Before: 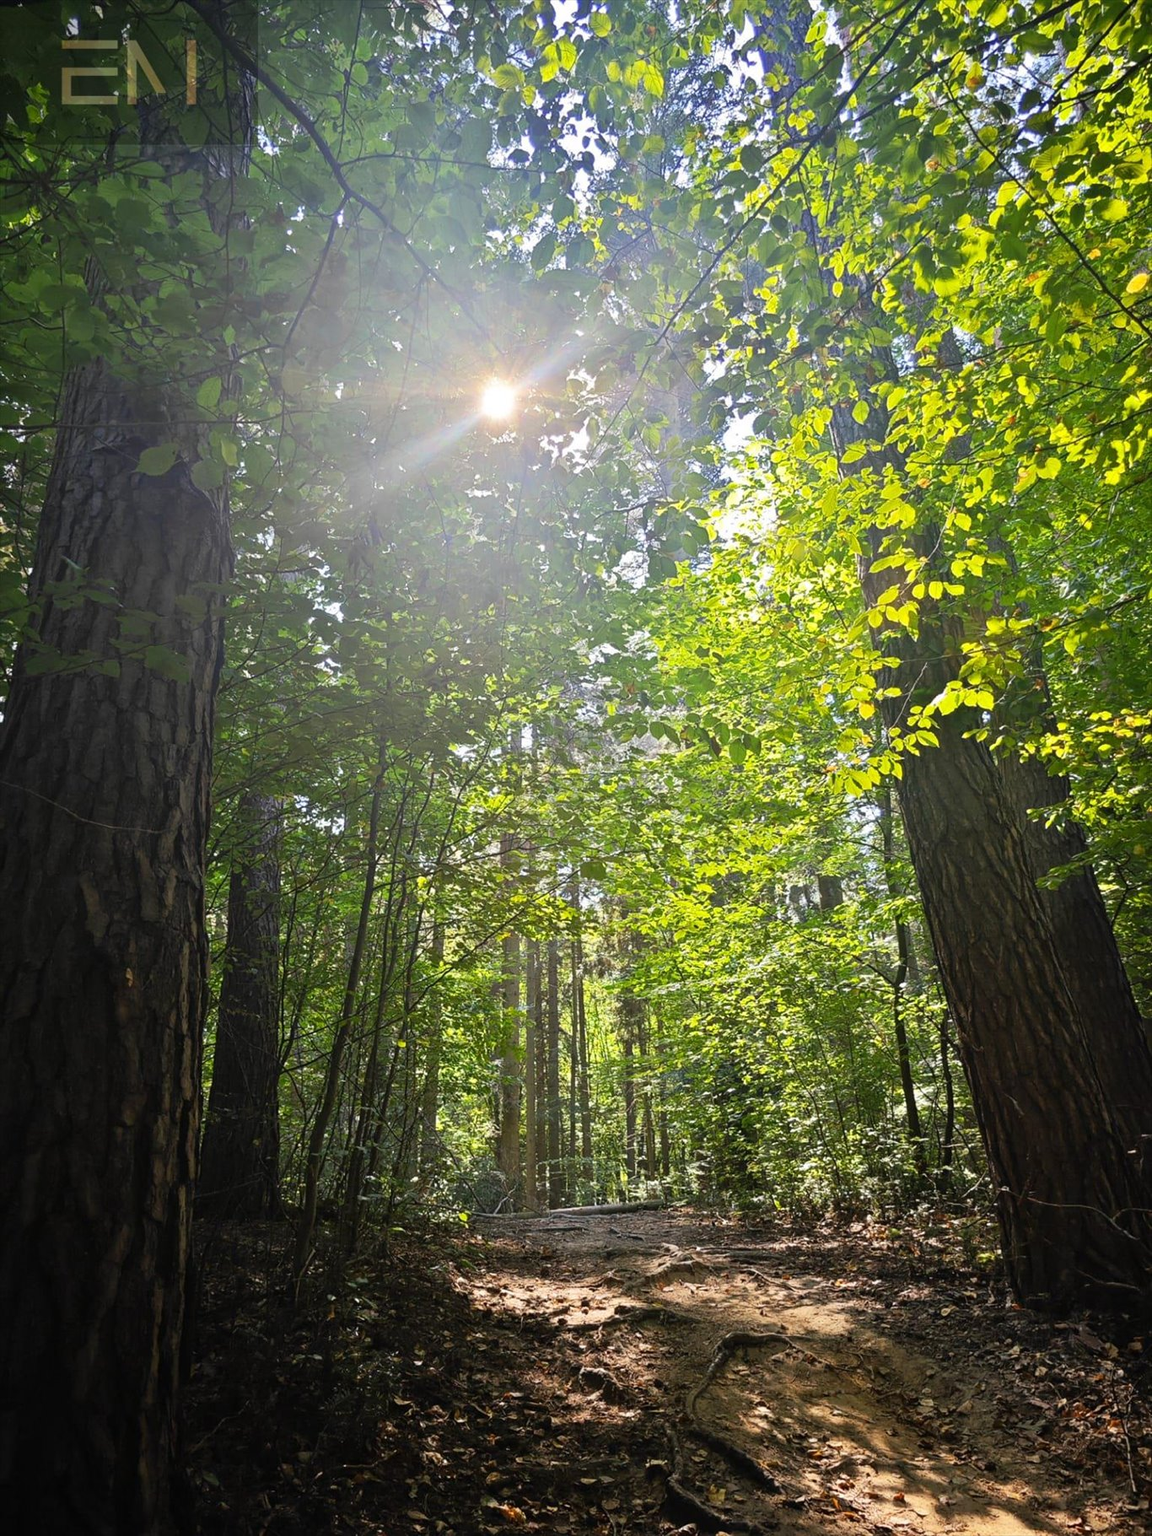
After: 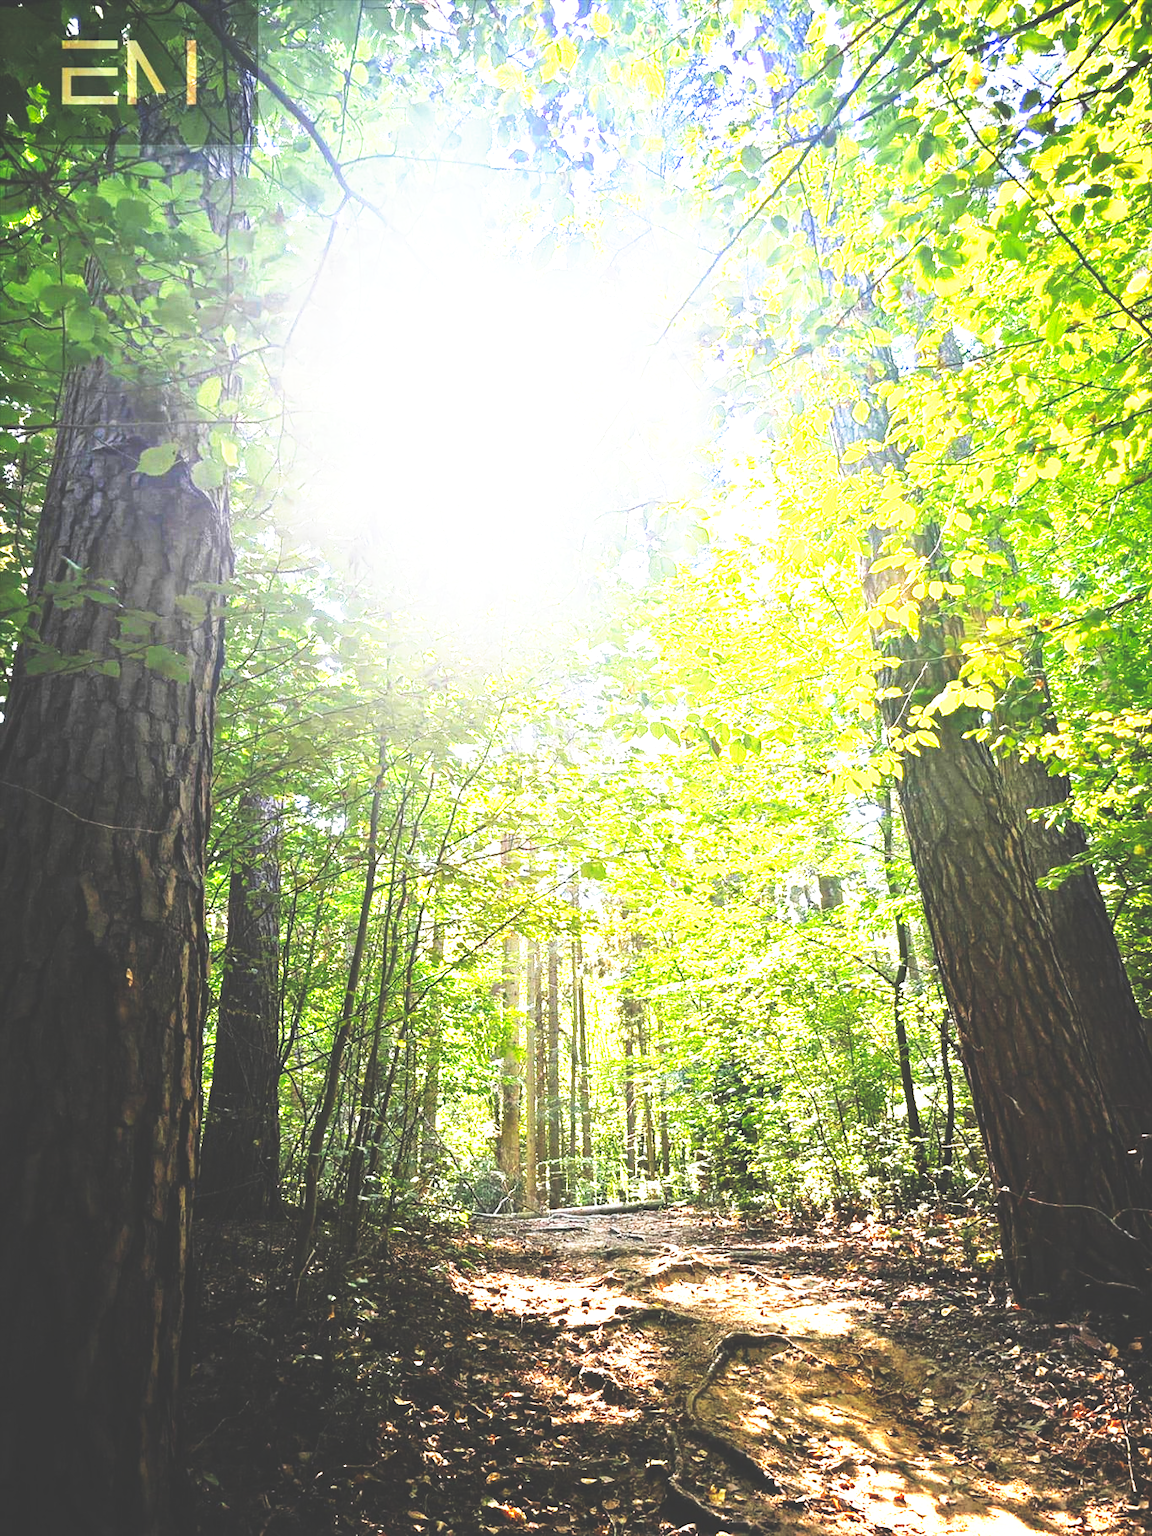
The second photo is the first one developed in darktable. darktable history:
base curve: curves: ch0 [(0, 0.036) (0.007, 0.037) (0.604, 0.887) (1, 1)], preserve colors none
exposure: black level correction 0, exposure 1.75 EV, compensate exposure bias true, compensate highlight preservation false
